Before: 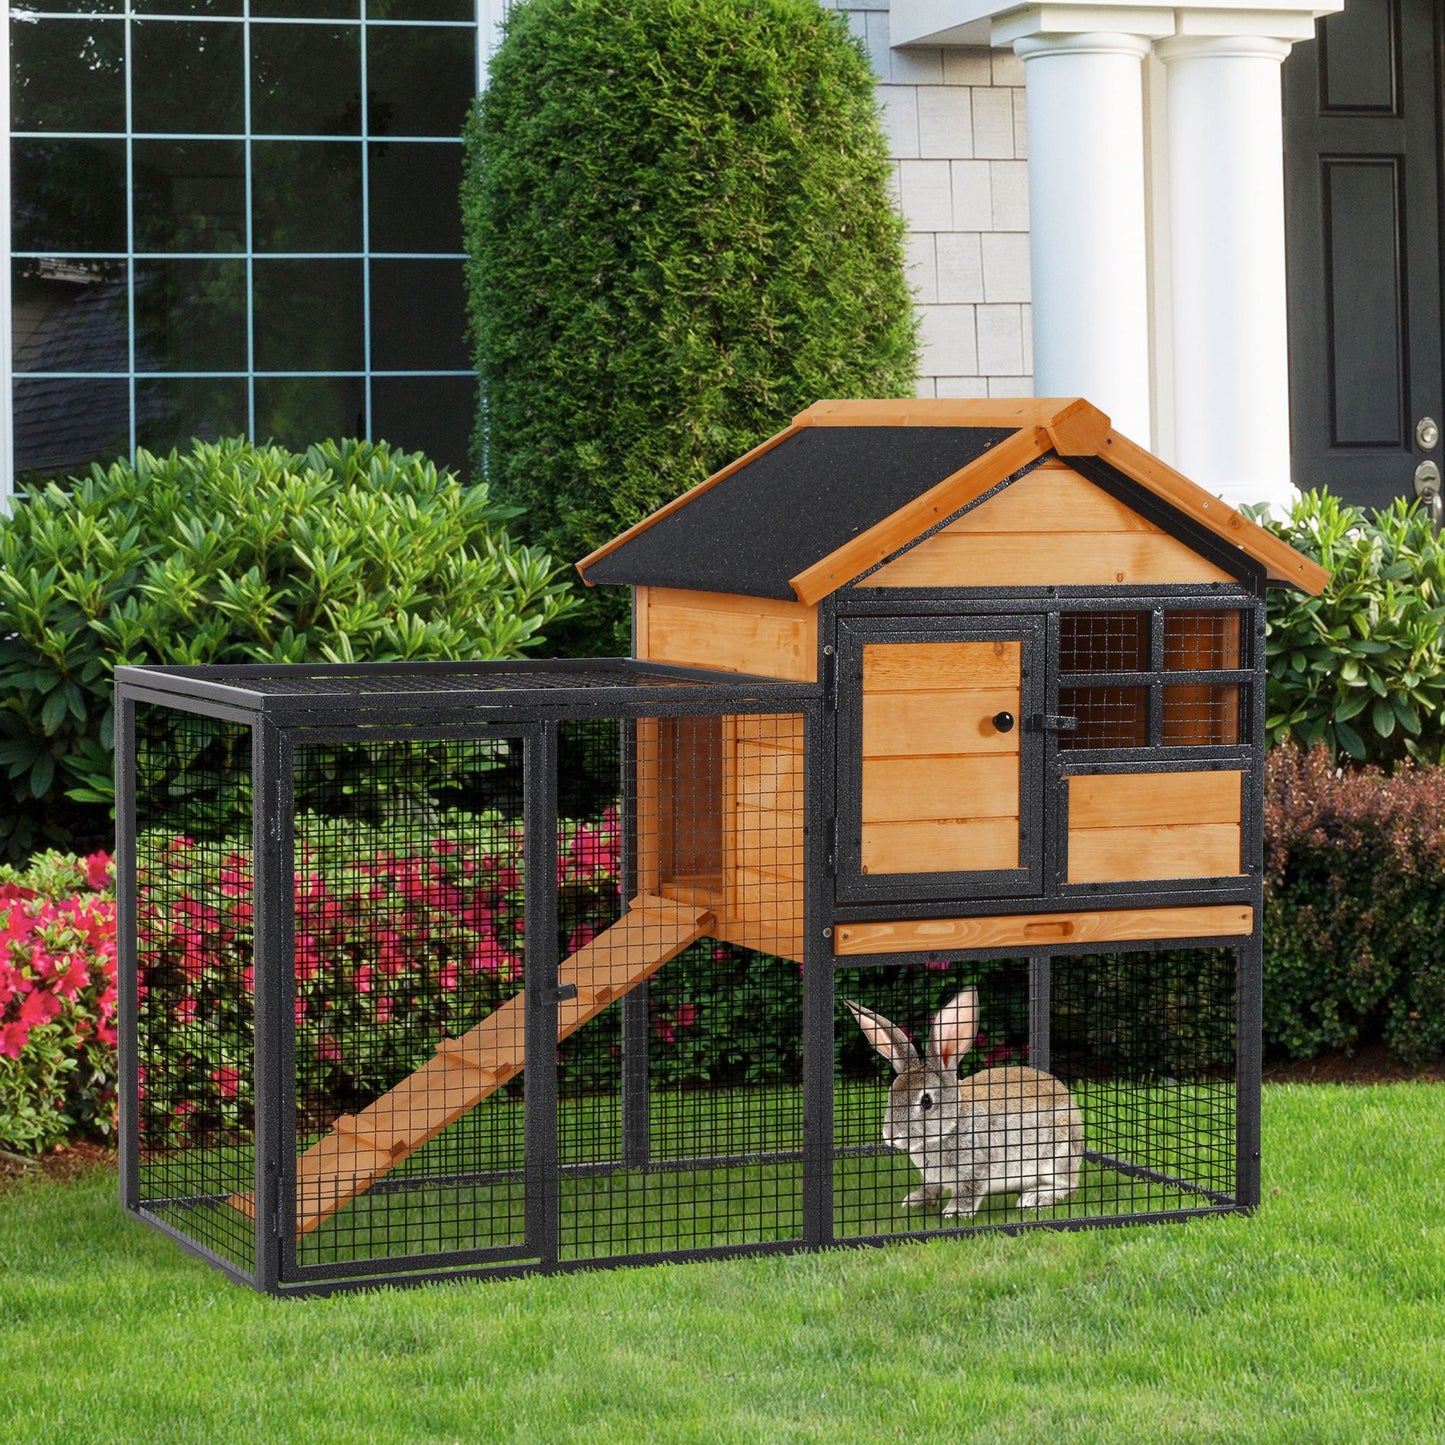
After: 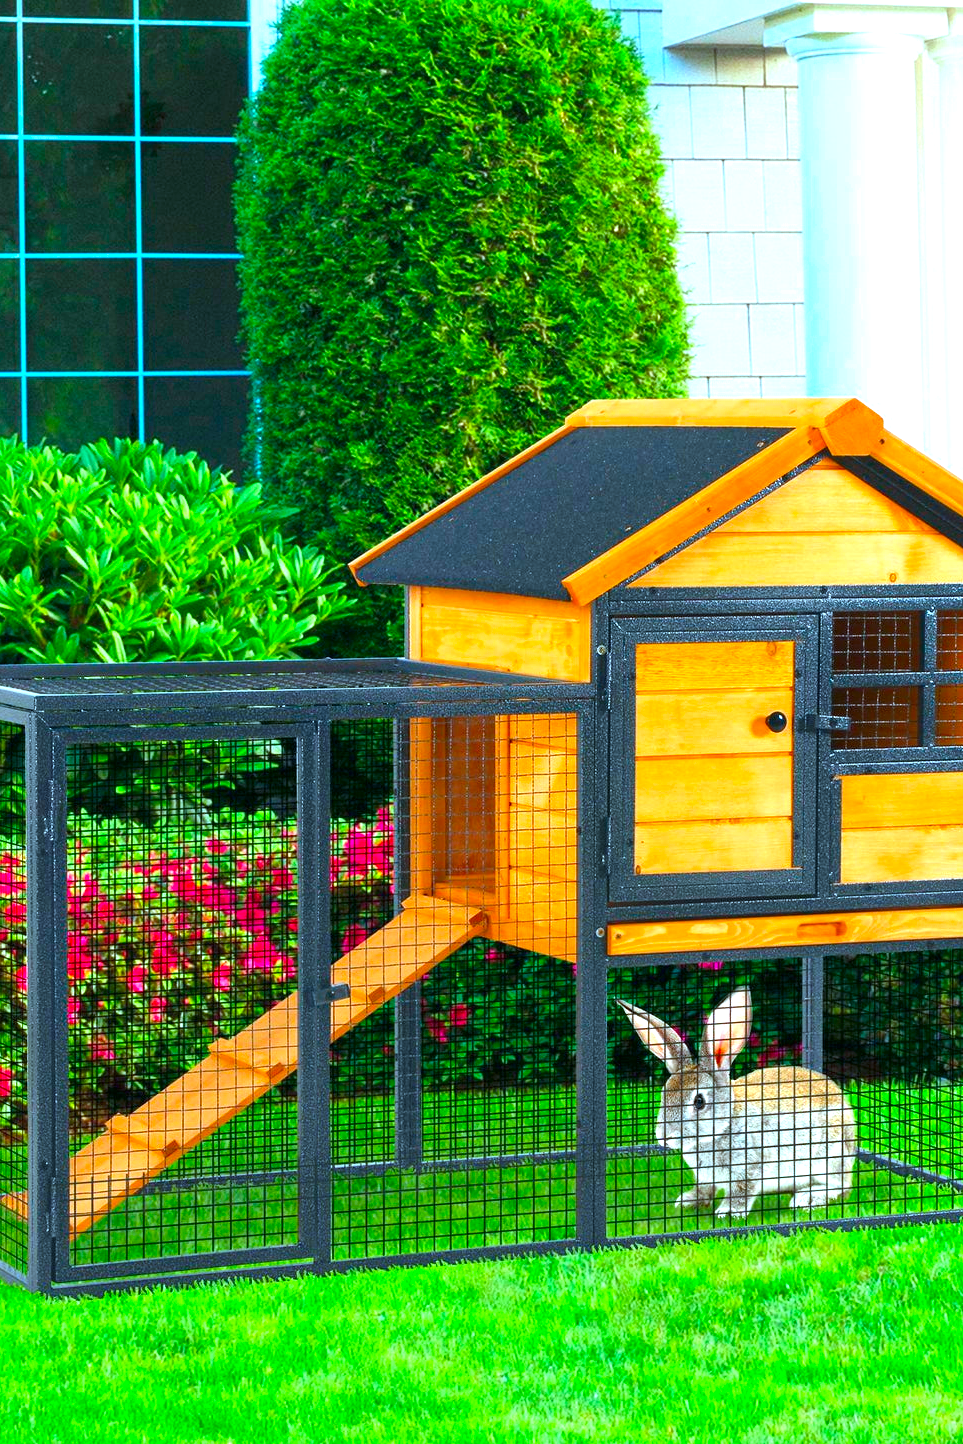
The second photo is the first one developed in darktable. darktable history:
color correction: highlights a* -7.33, highlights b* 1.26, shadows a* -3.55, saturation 1.4
crop and rotate: left 15.754%, right 17.579%
color balance rgb: linear chroma grading › global chroma 33.4%
exposure: black level correction 0, exposure 1.1 EV, compensate exposure bias true, compensate highlight preservation false
color calibration: x 0.372, y 0.386, temperature 4283.97 K
